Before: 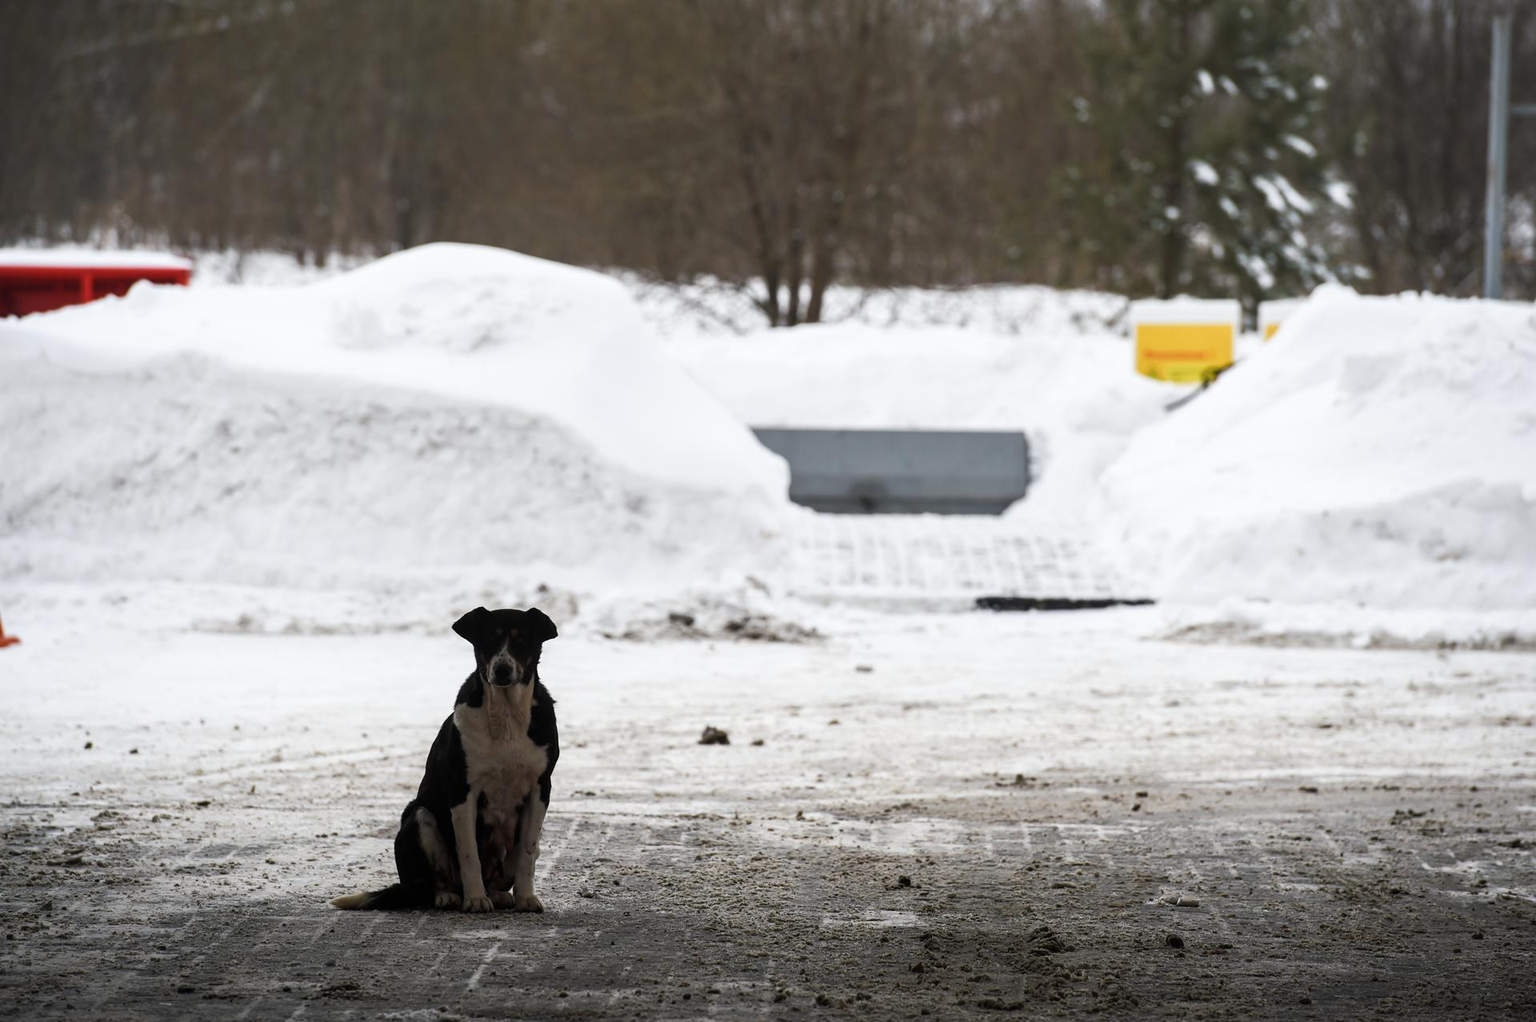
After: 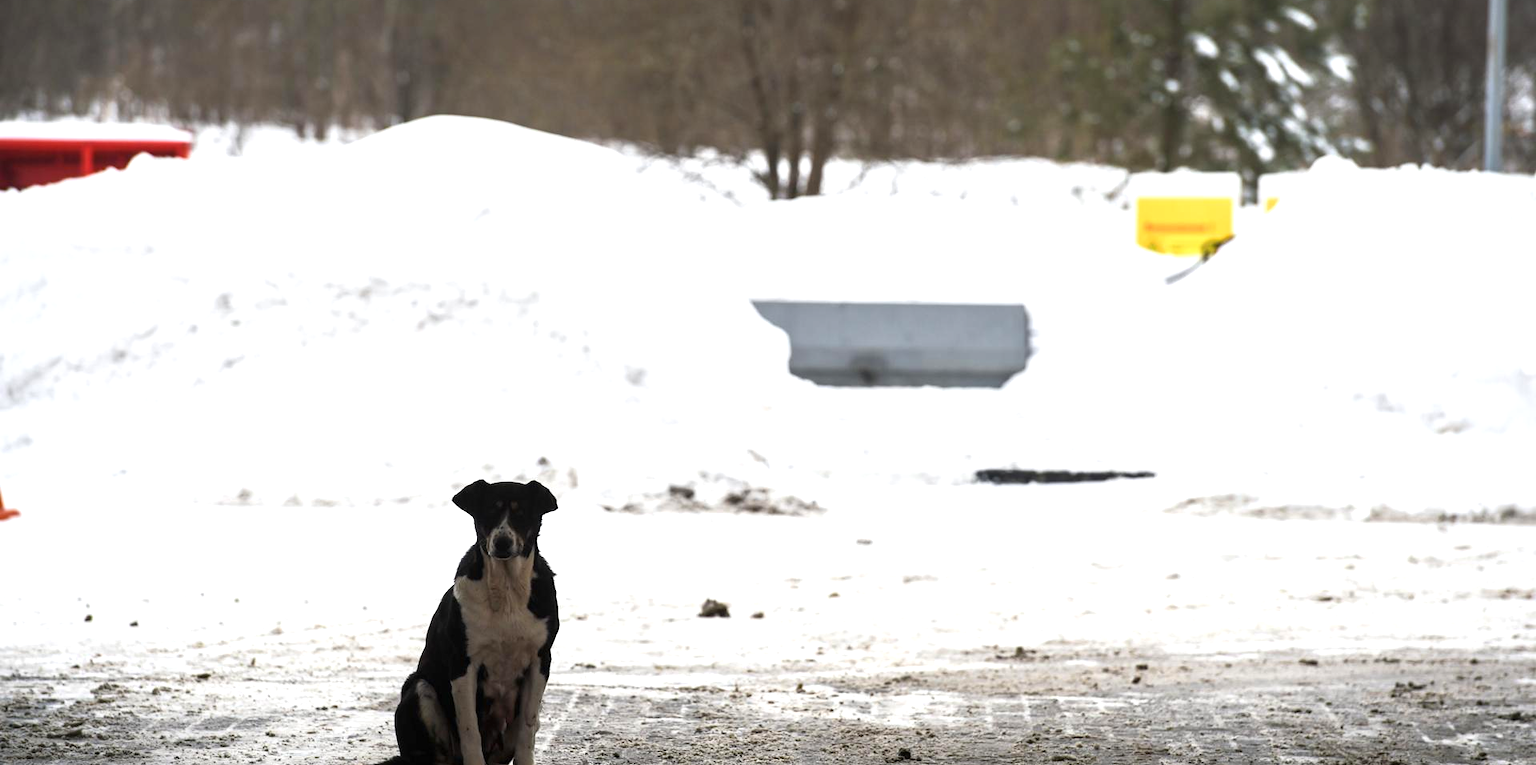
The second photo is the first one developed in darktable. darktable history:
crop and rotate: top 12.5%, bottom 12.5%
exposure: black level correction 0, exposure 0.7 EV, compensate exposure bias true, compensate highlight preservation false
